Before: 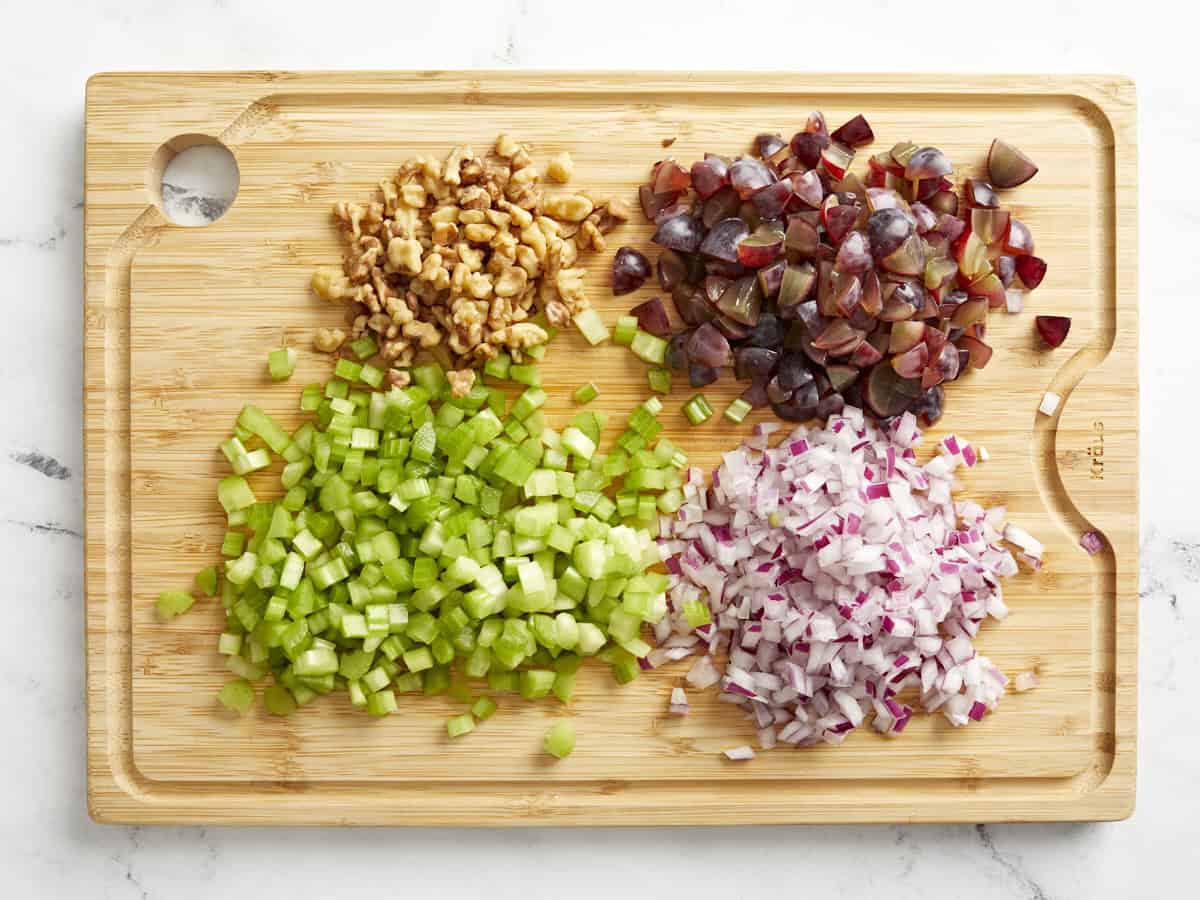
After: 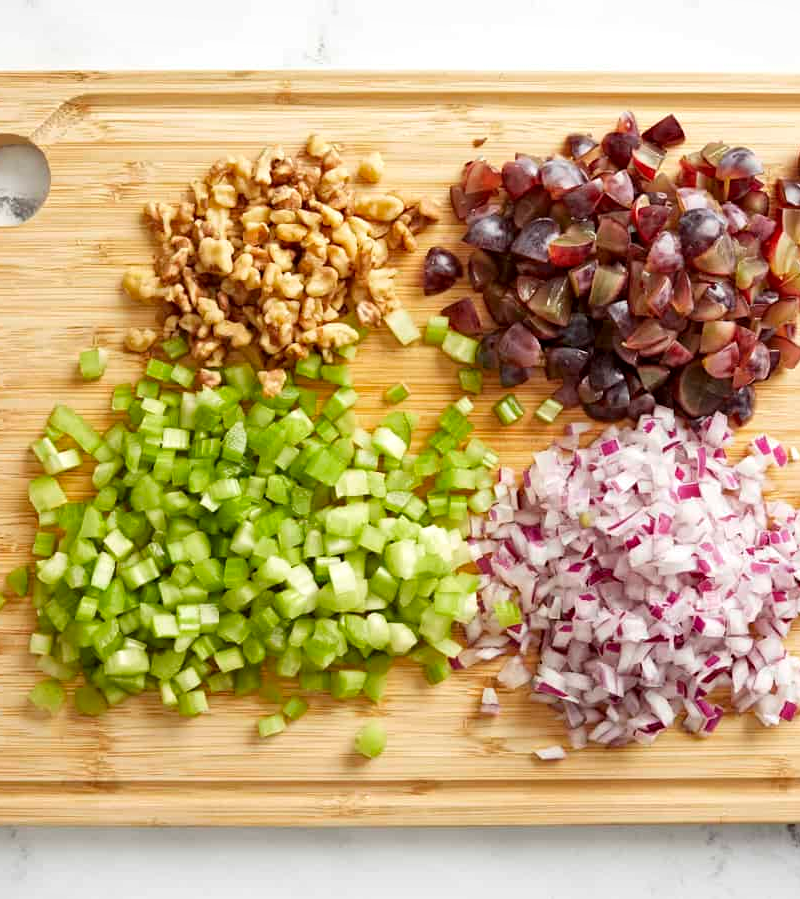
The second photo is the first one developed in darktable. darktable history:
local contrast: mode bilateral grid, contrast 20, coarseness 50, detail 120%, midtone range 0.2
crop and rotate: left 15.754%, right 17.579%
